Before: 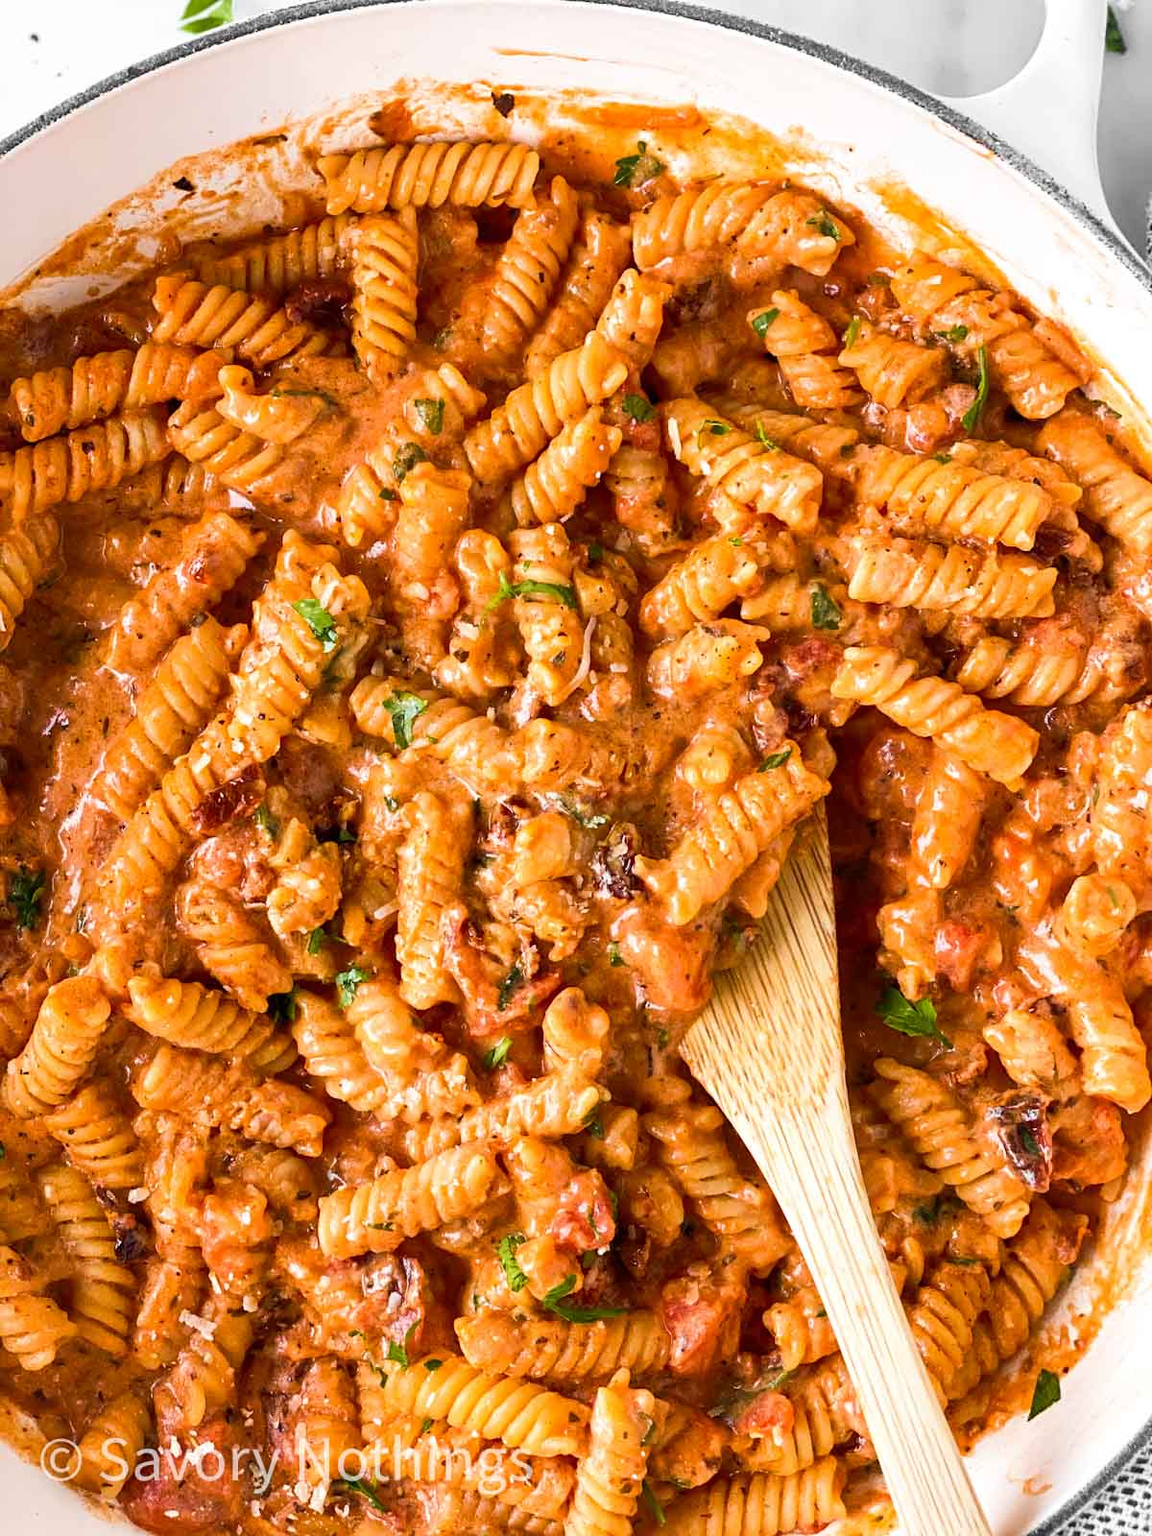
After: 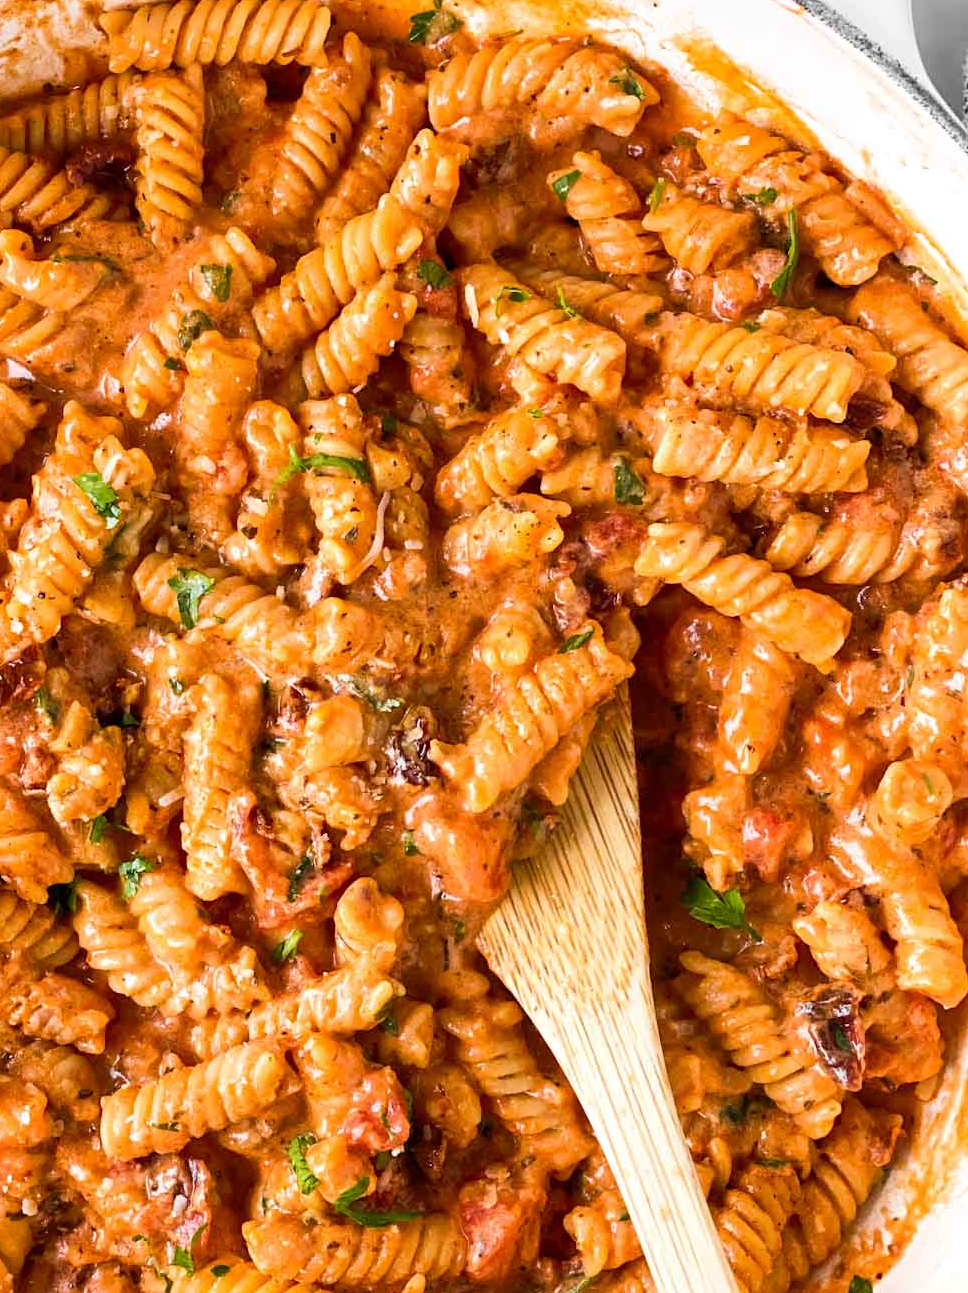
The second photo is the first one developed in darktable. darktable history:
exposure: compensate exposure bias true, compensate highlight preservation false
crop: left 19.259%, top 9.478%, right 0%, bottom 9.704%
